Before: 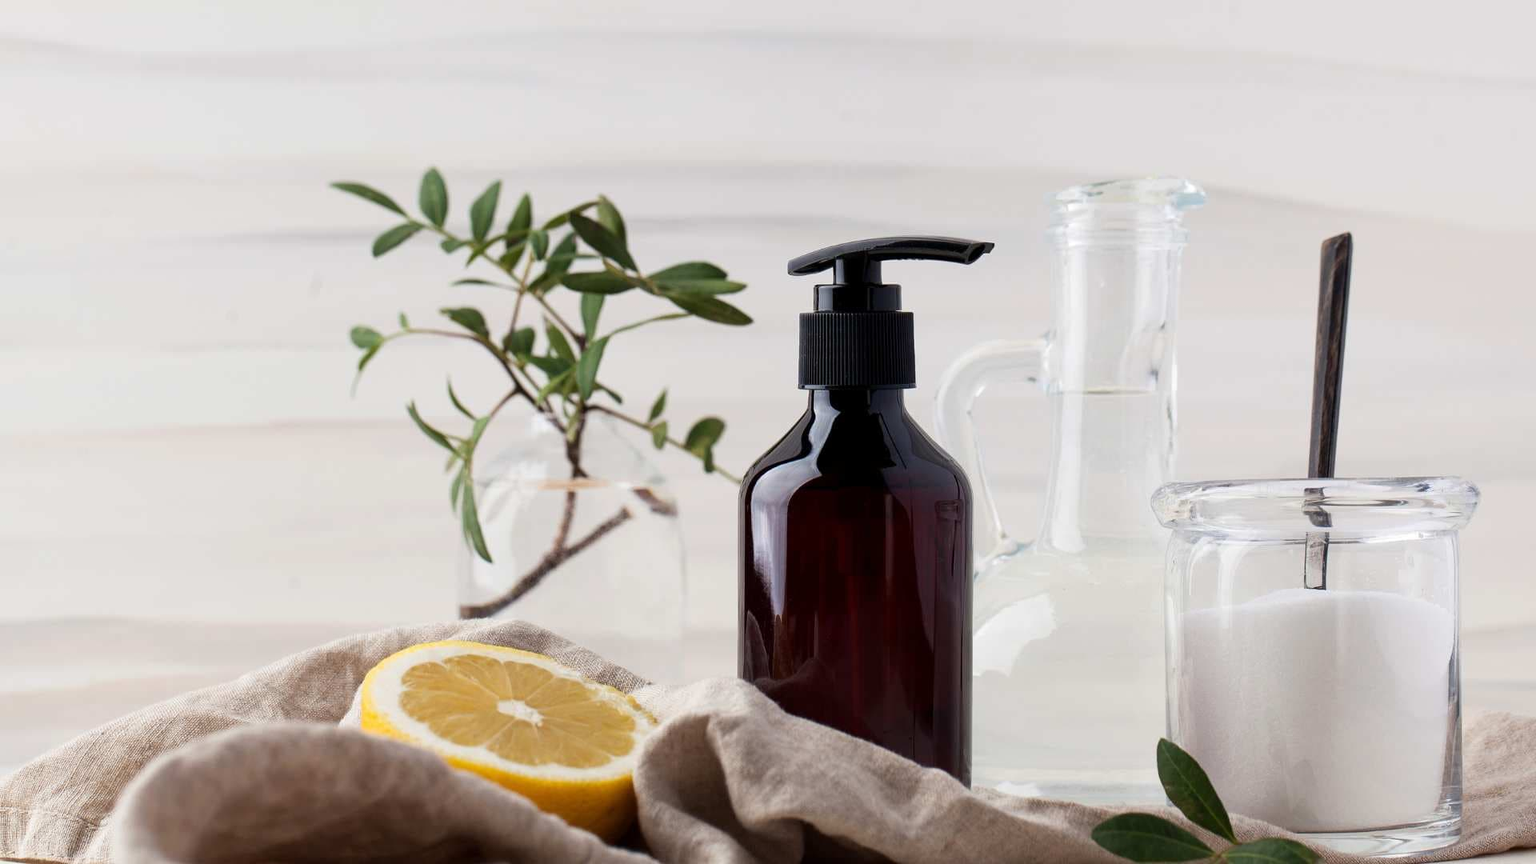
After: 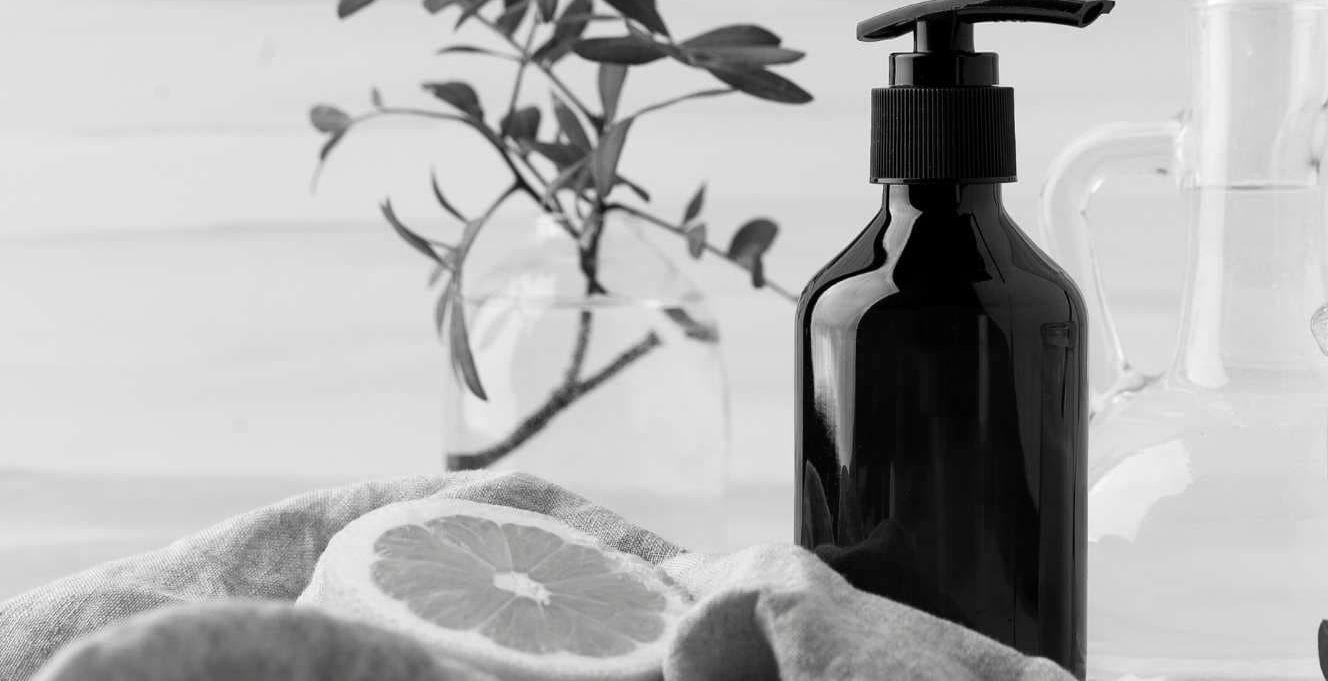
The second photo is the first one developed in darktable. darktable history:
contrast brightness saturation: saturation -0.996
crop: left 6.695%, top 28.07%, right 24.099%, bottom 8.874%
